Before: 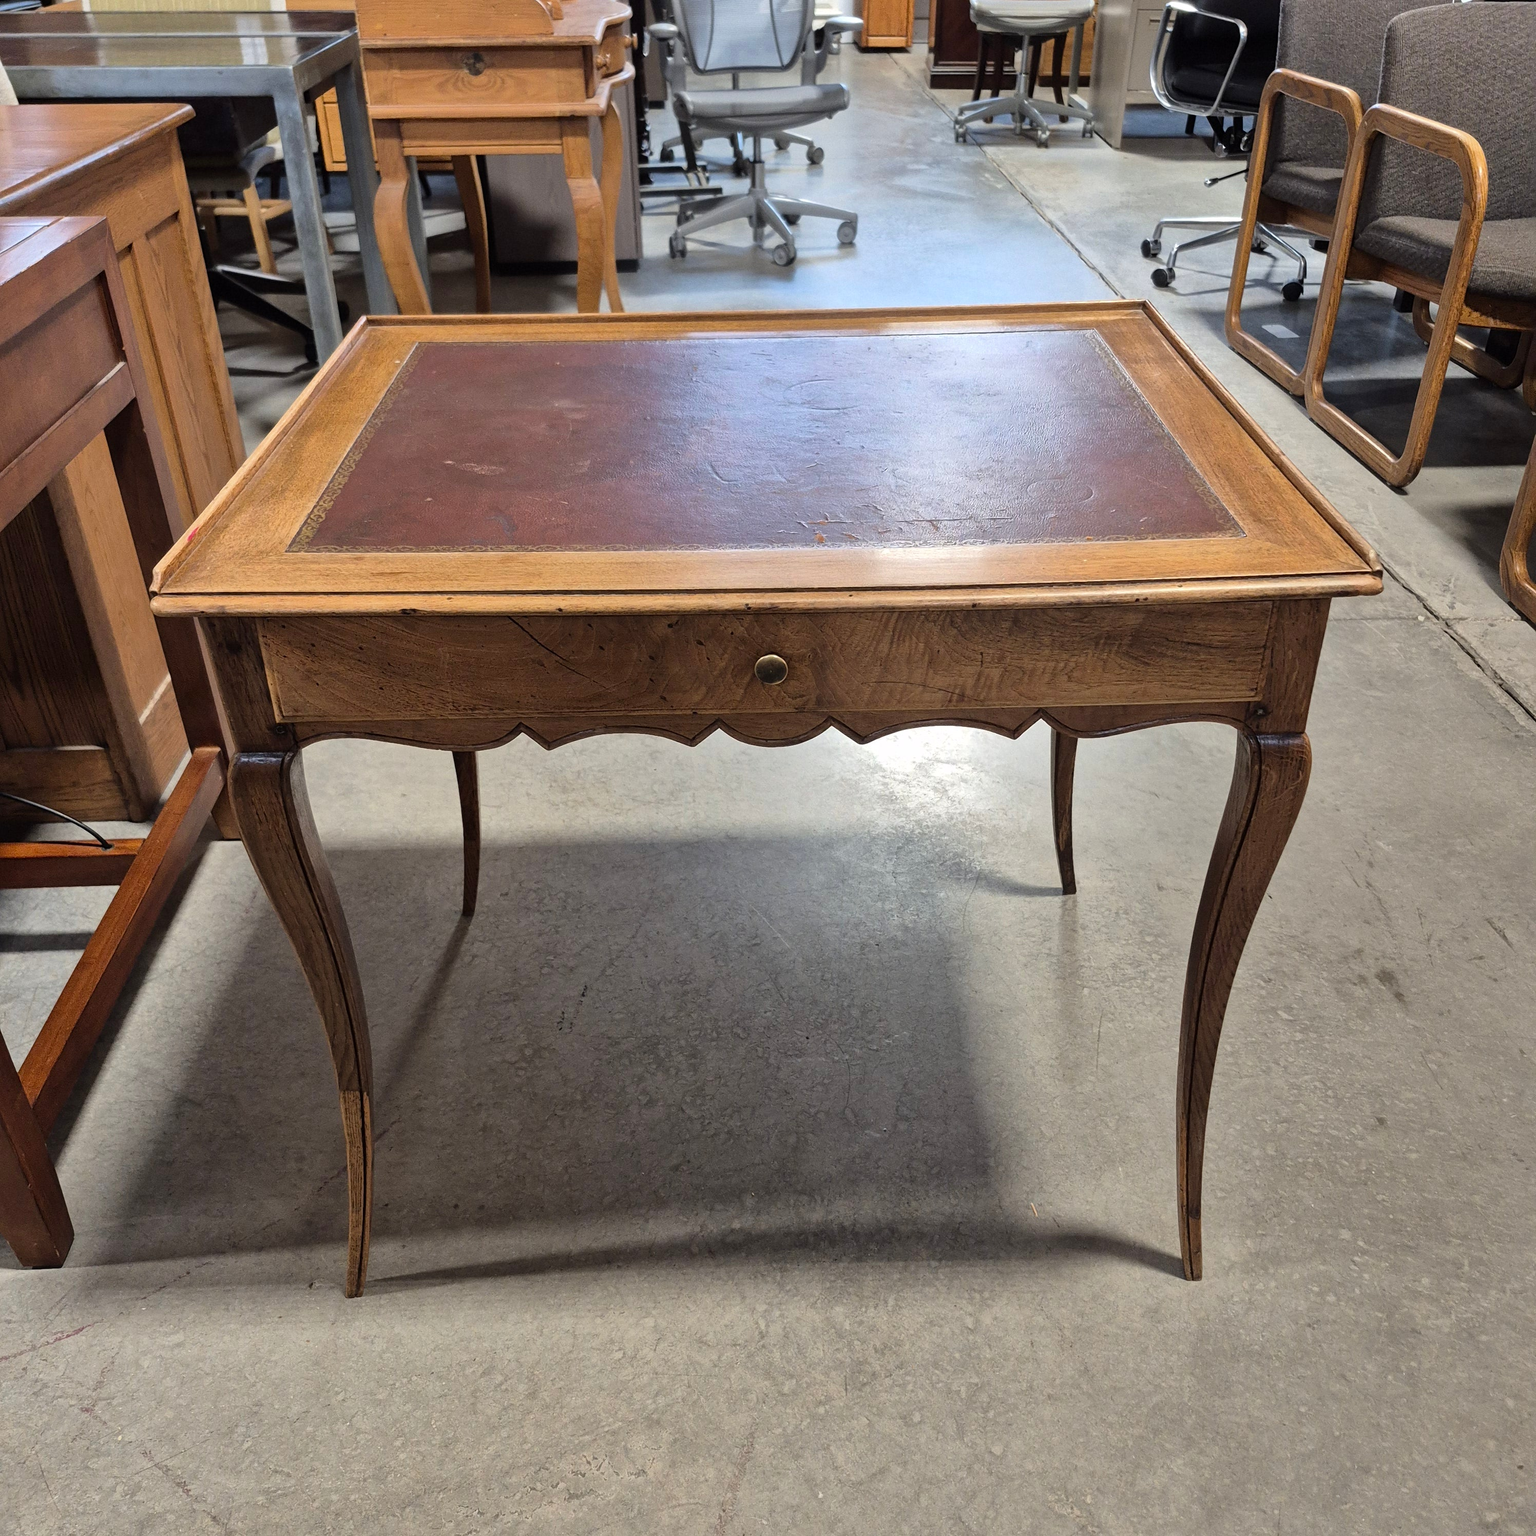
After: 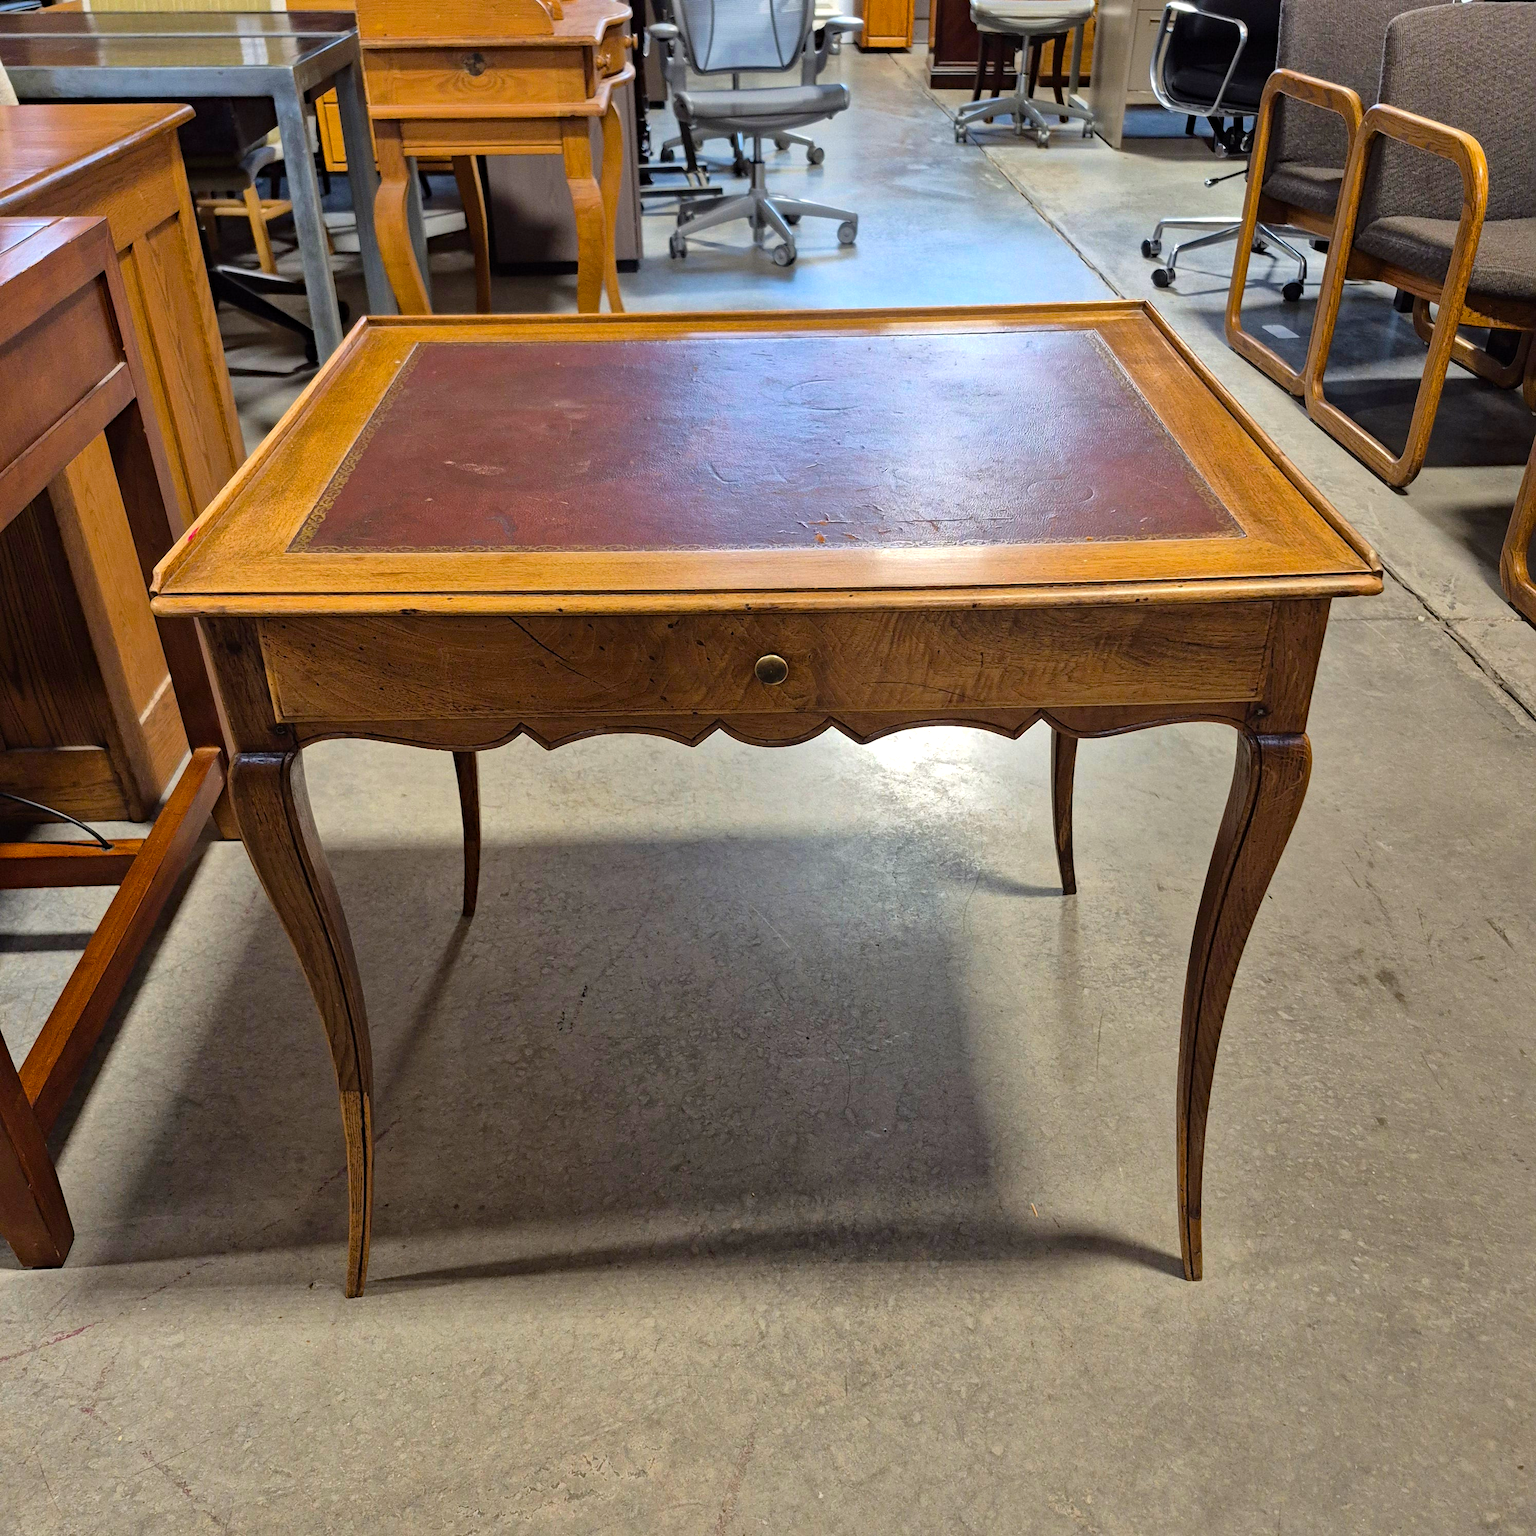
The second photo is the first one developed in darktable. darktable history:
white balance: emerald 1
haze removal: compatibility mode true, adaptive false
color balance rgb: perceptual saturation grading › global saturation 25%, global vibrance 20%
